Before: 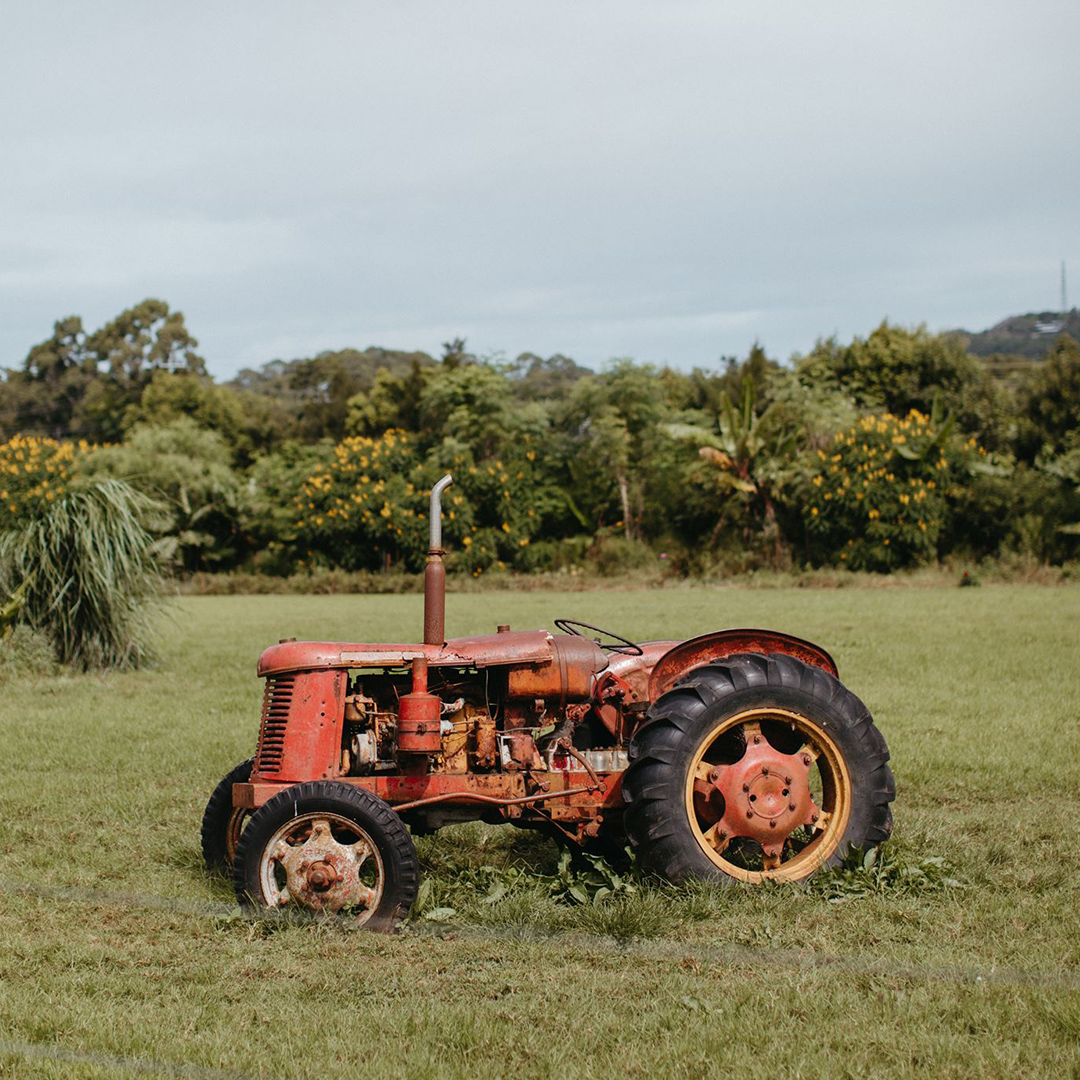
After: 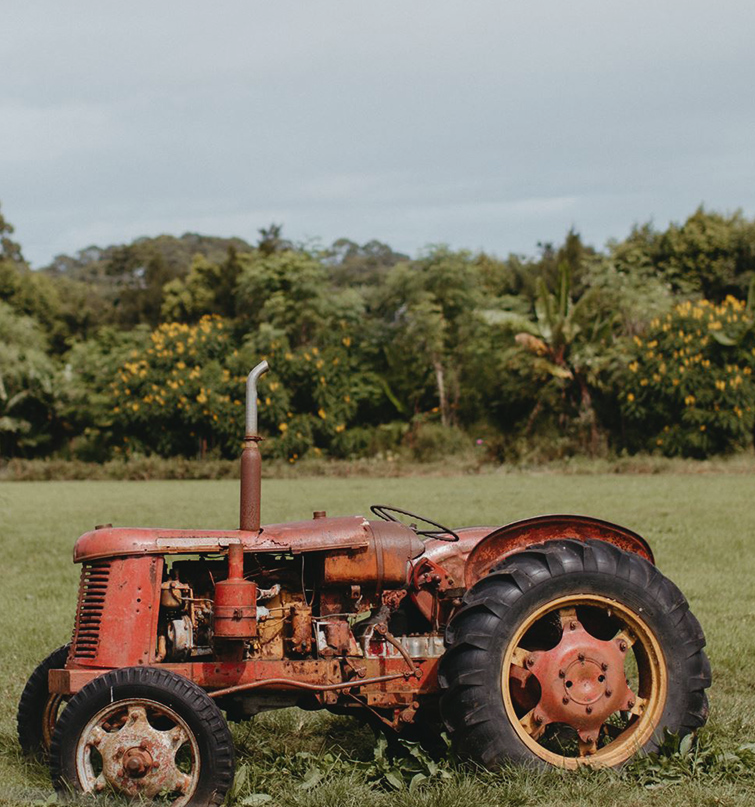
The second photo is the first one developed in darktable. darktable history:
crop and rotate: left 17.046%, top 10.659%, right 12.989%, bottom 14.553%
contrast brightness saturation: contrast -0.08, brightness -0.04, saturation -0.11
